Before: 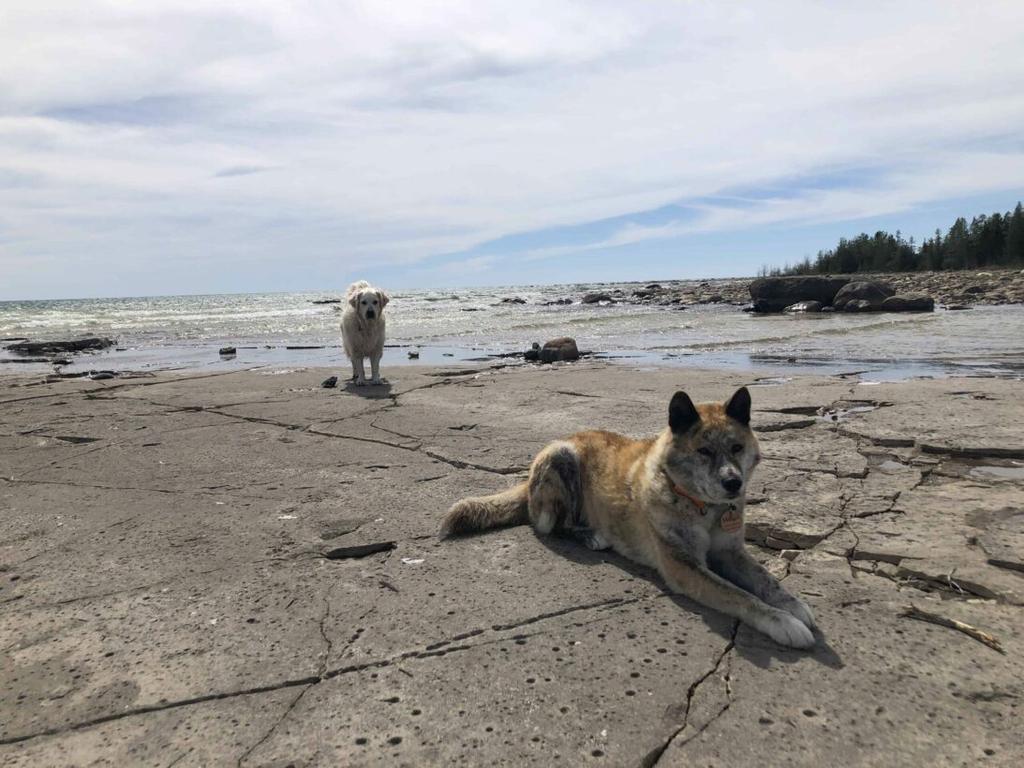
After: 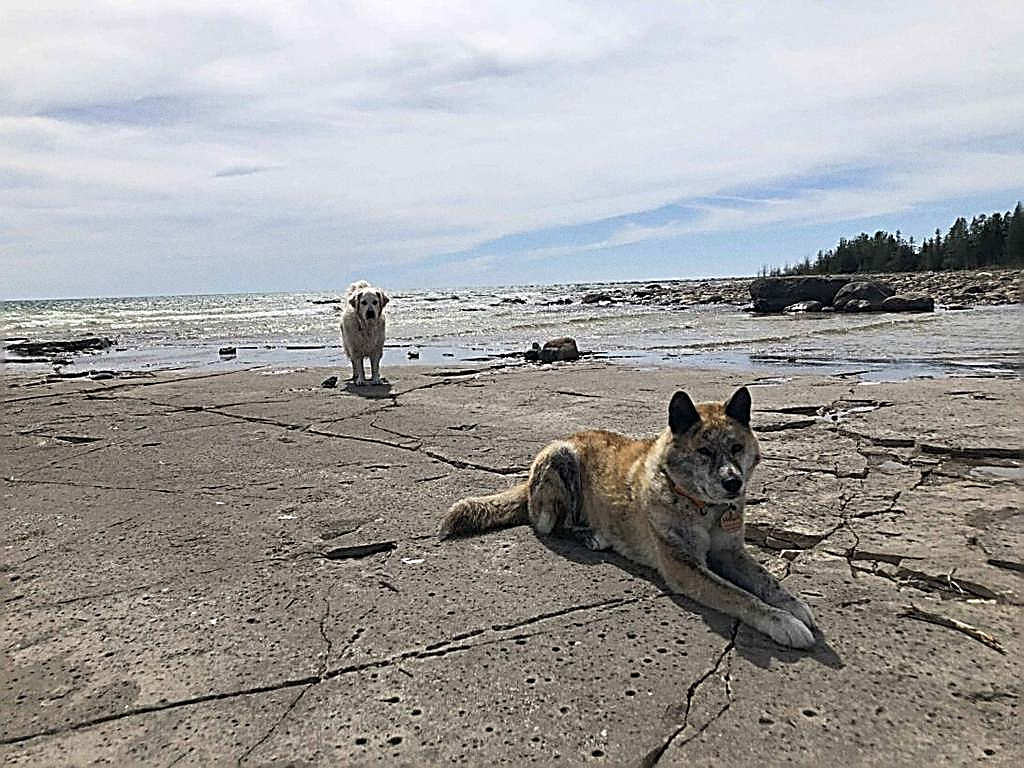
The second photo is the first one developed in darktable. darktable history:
white balance: emerald 1
sharpen: amount 1.861
grain: coarseness 0.09 ISO
tone equalizer: on, module defaults
